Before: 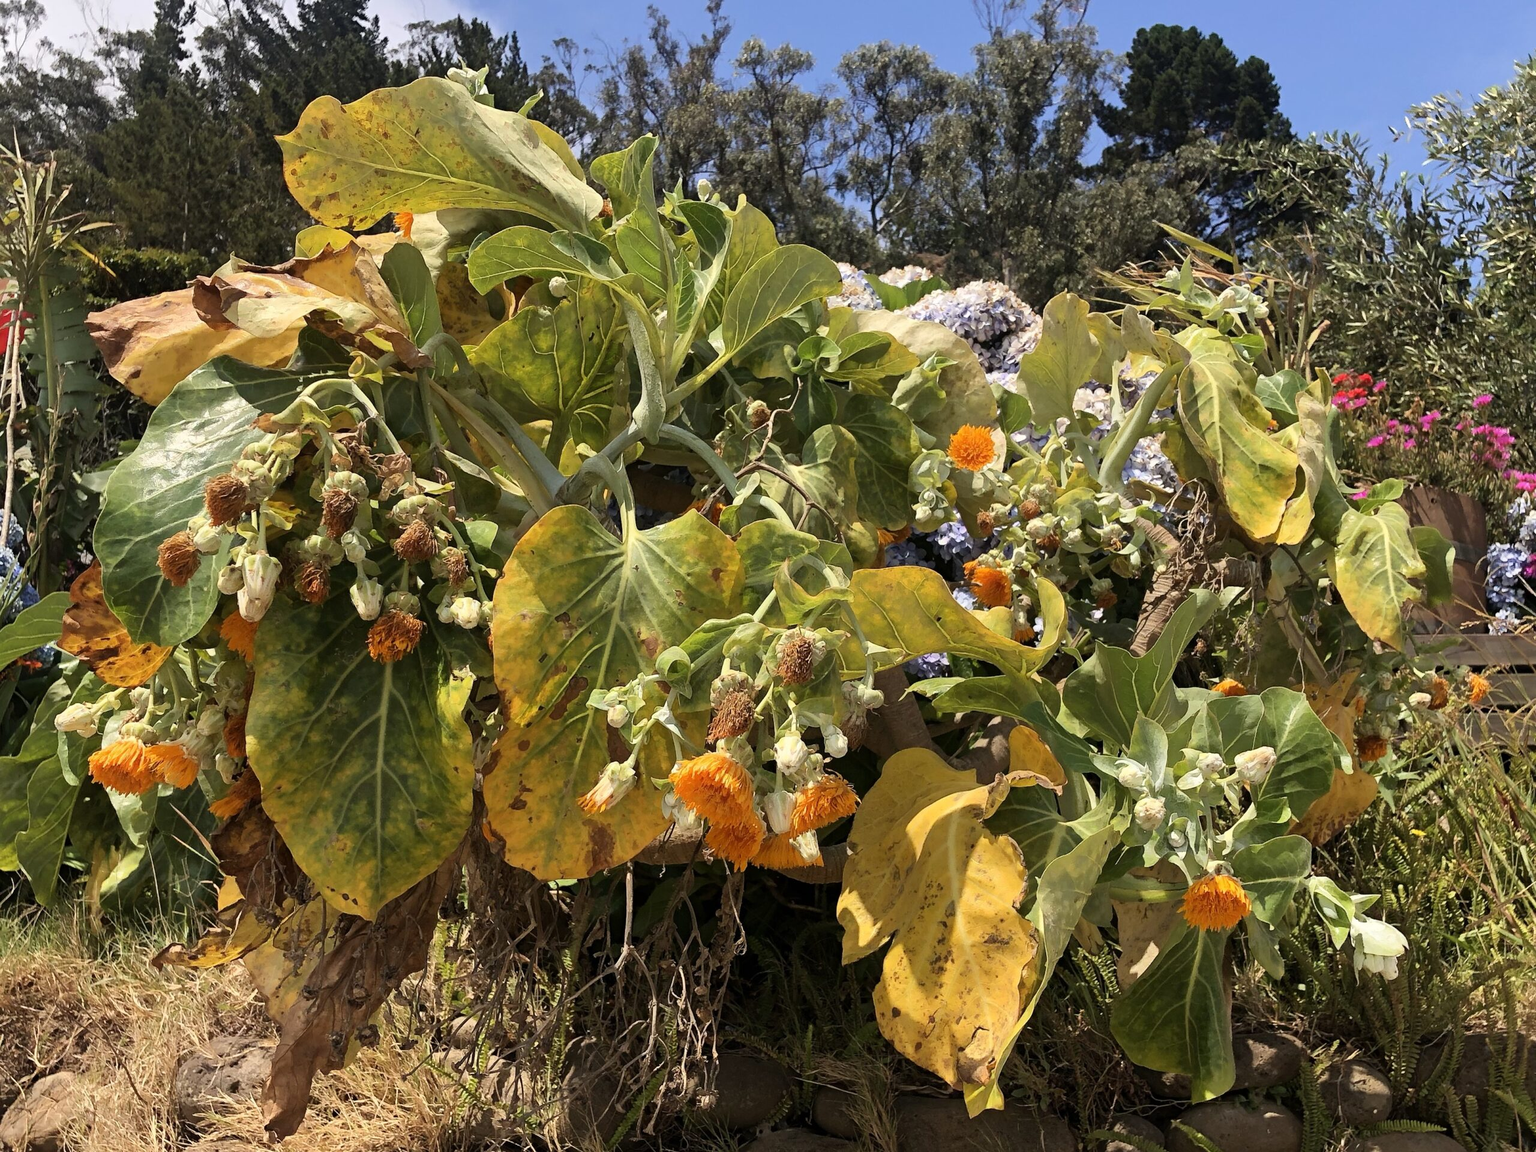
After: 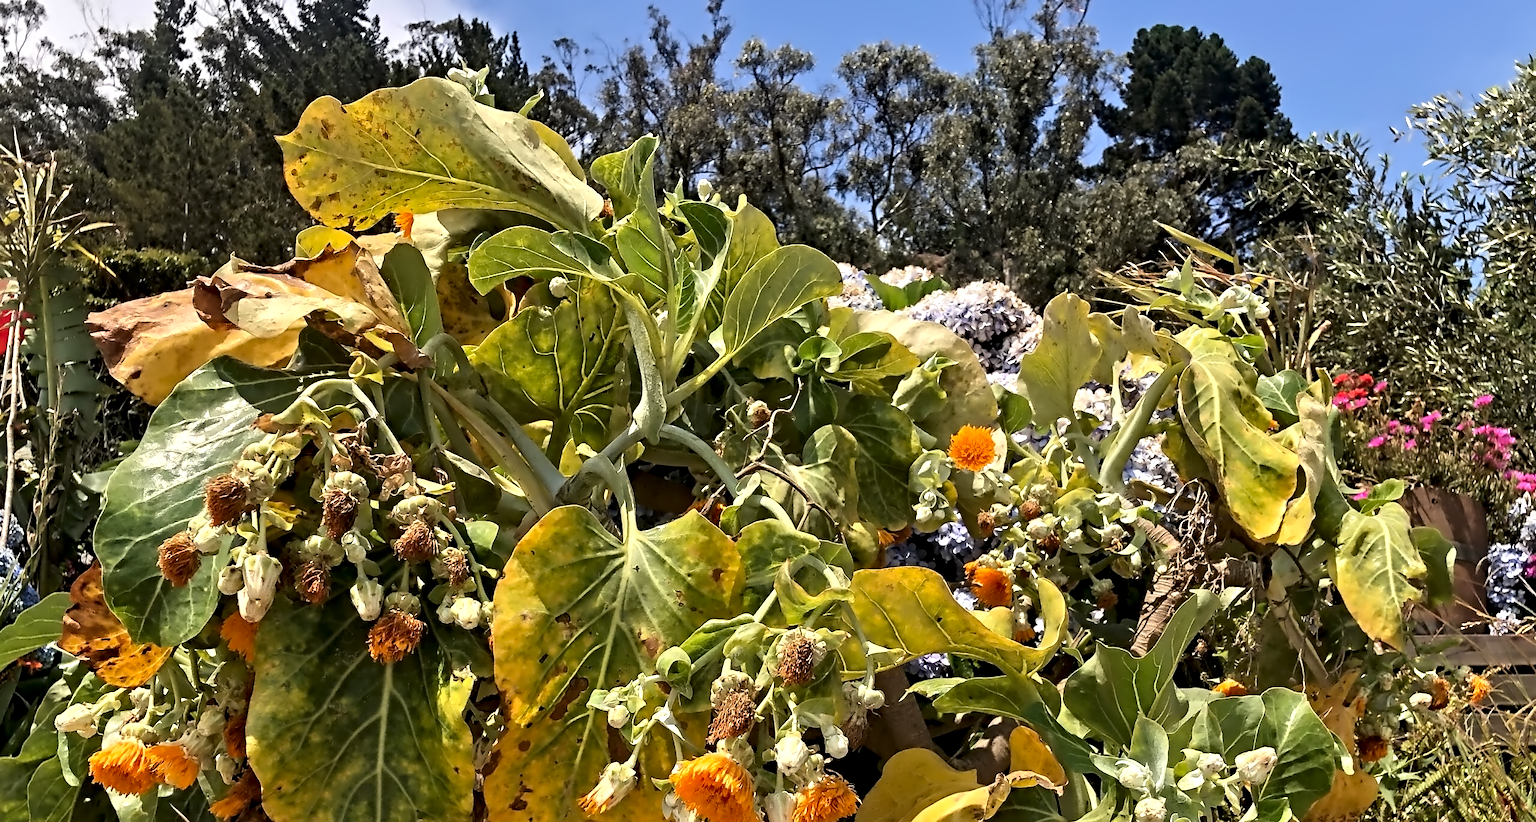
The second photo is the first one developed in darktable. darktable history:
crop: bottom 28.576%
contrast equalizer: octaves 7, y [[0.5, 0.542, 0.583, 0.625, 0.667, 0.708], [0.5 ×6], [0.5 ×6], [0, 0.033, 0.067, 0.1, 0.133, 0.167], [0, 0.05, 0.1, 0.15, 0.2, 0.25]]
